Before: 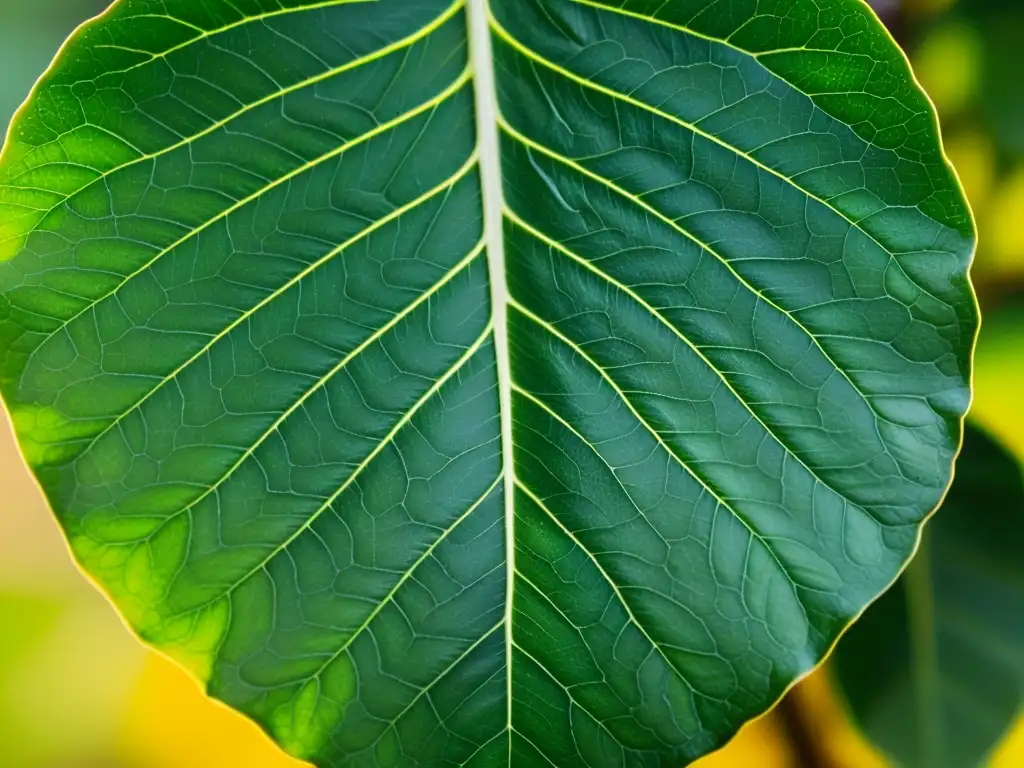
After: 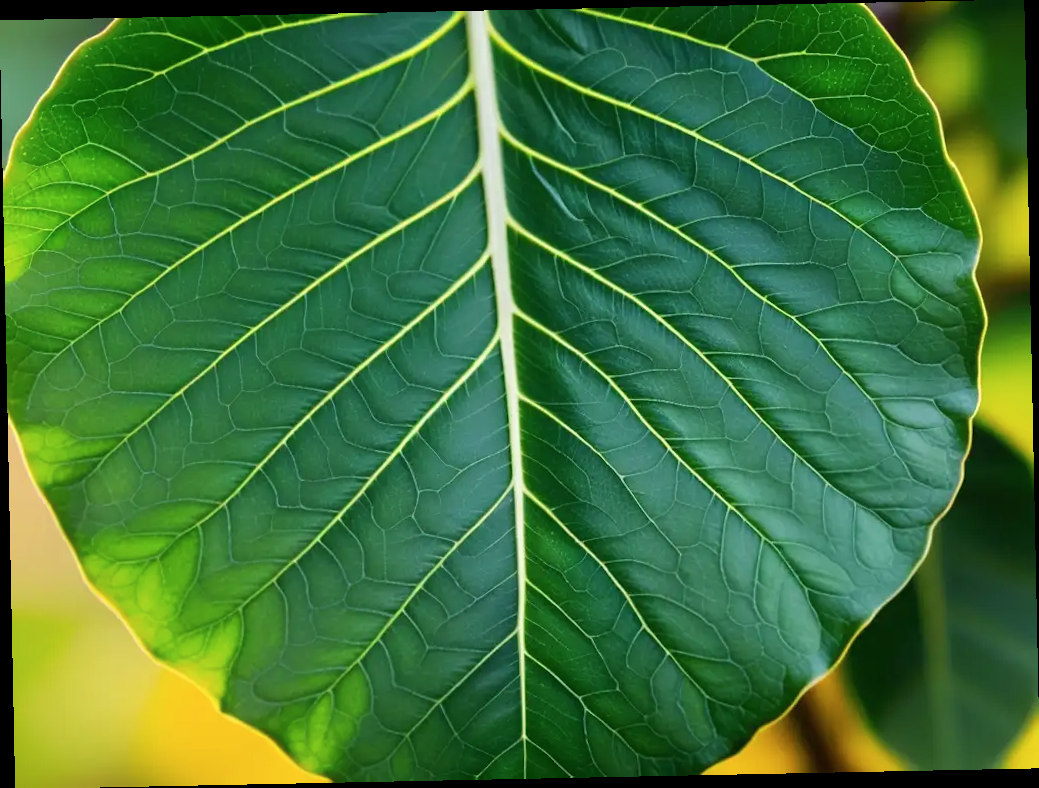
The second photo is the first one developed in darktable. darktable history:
rotate and perspective: rotation -1.17°, automatic cropping off
contrast brightness saturation: saturation -0.05
